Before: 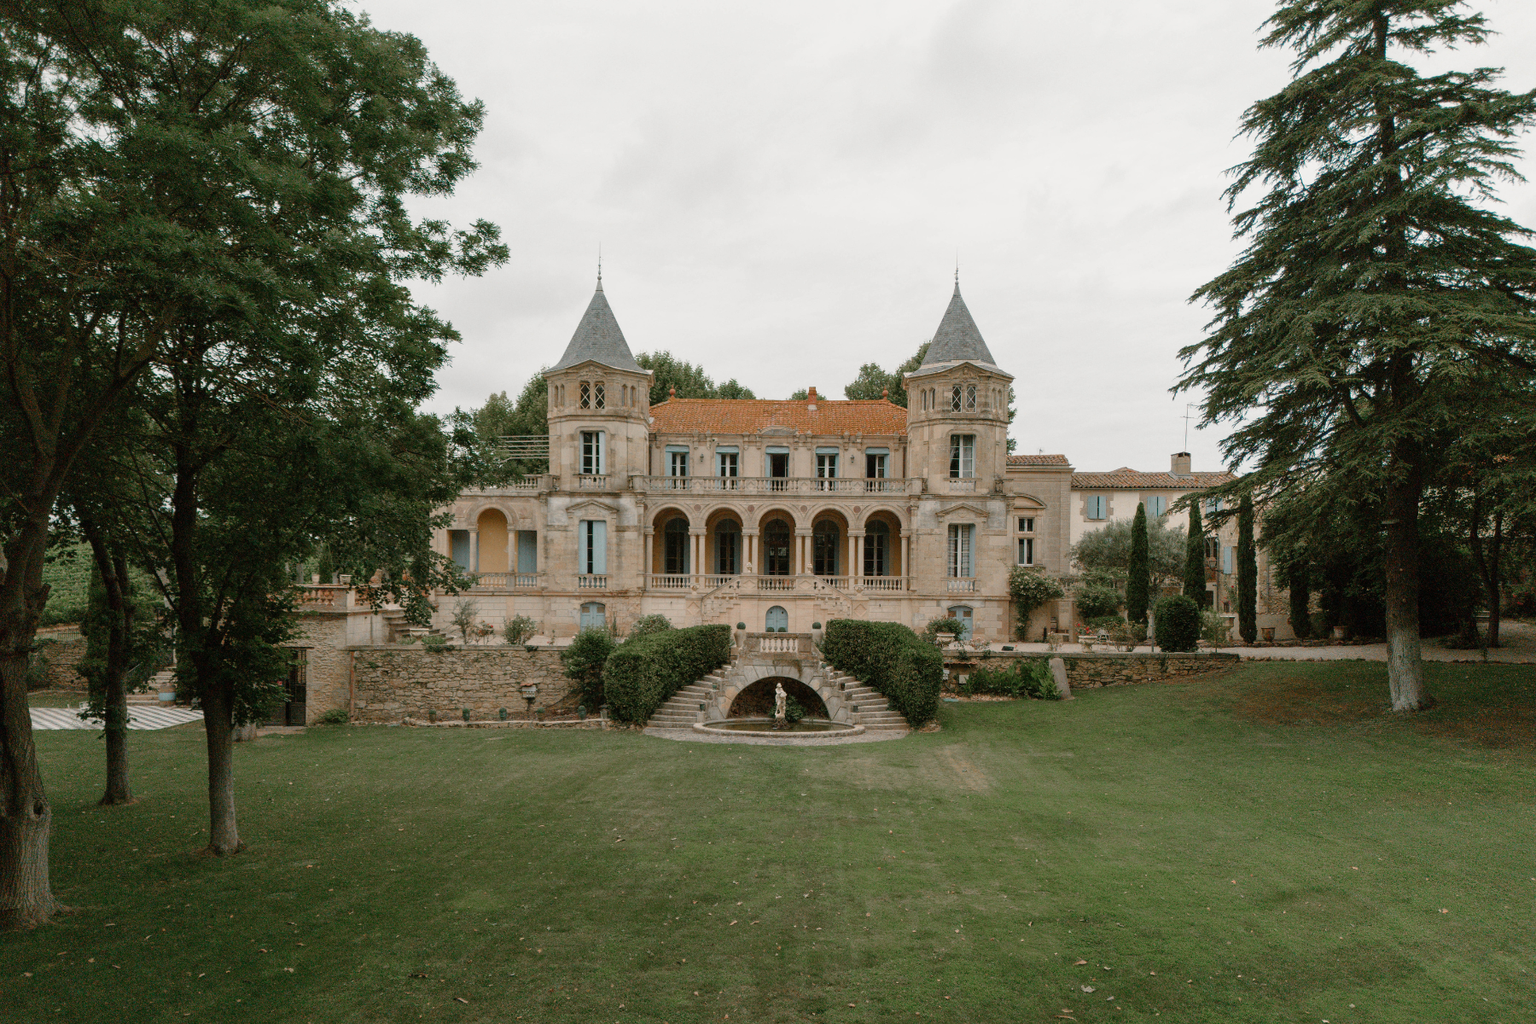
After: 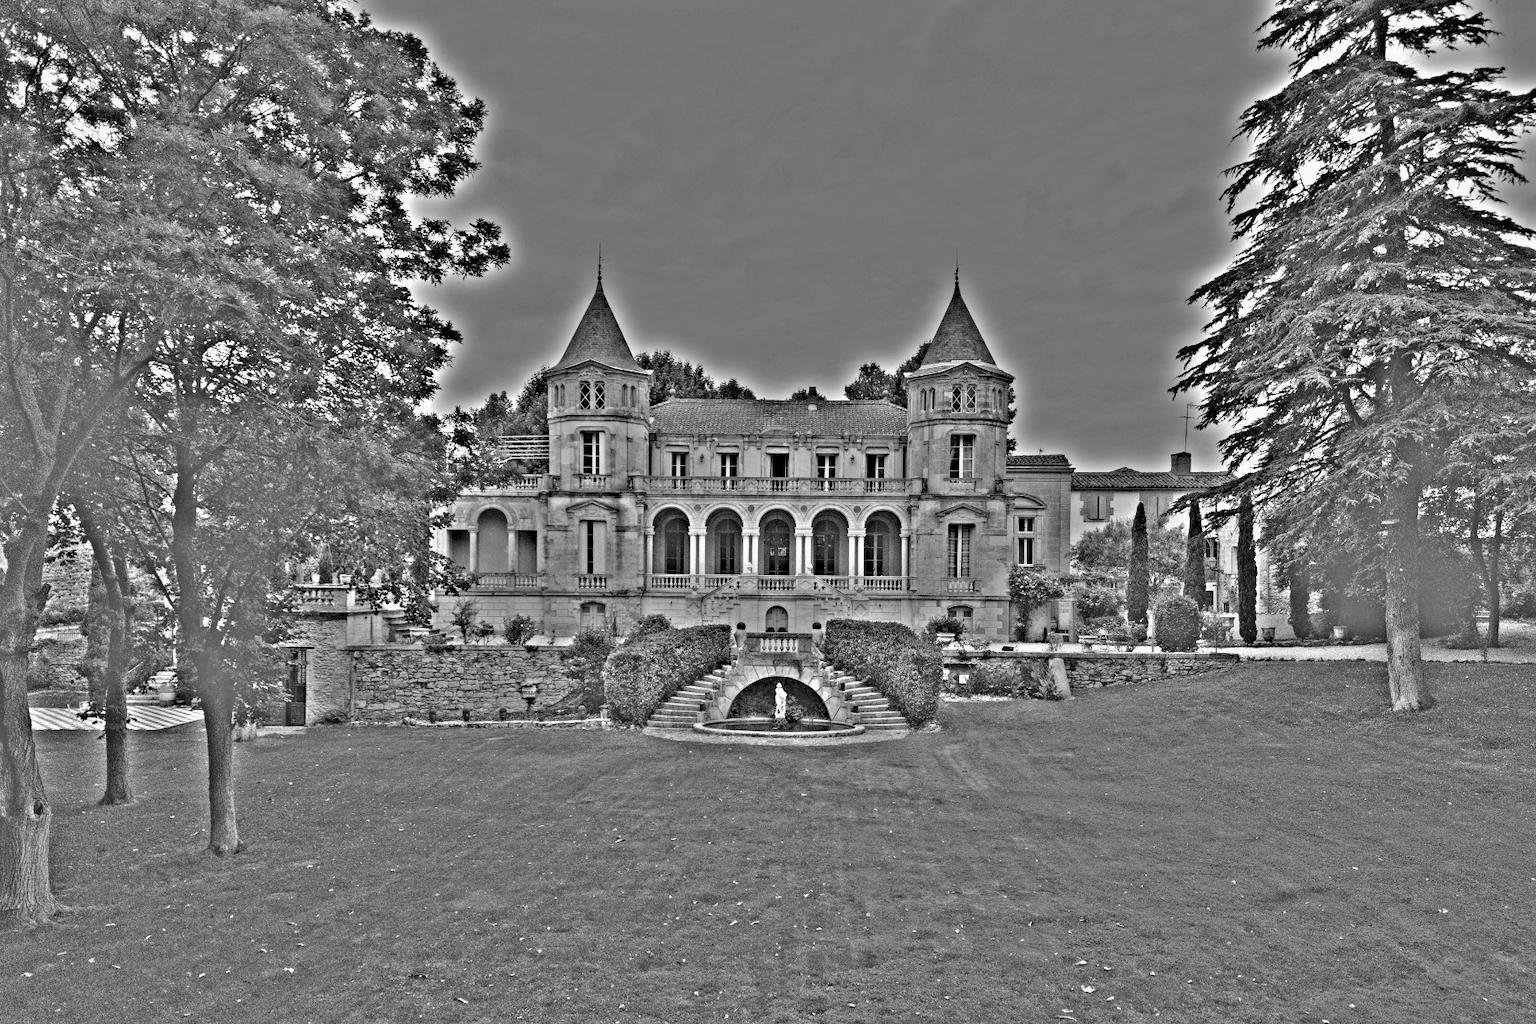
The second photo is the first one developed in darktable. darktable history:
monochrome: a 32, b 64, size 2.3
highpass: on, module defaults
